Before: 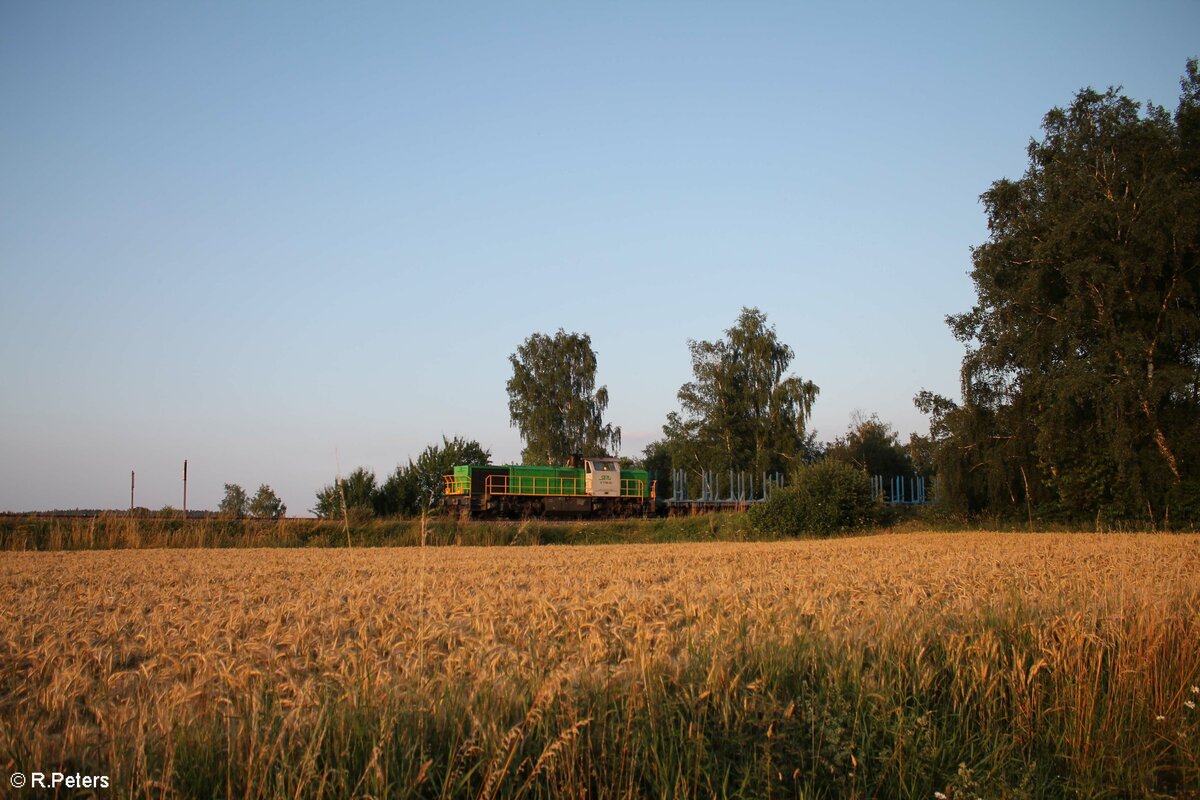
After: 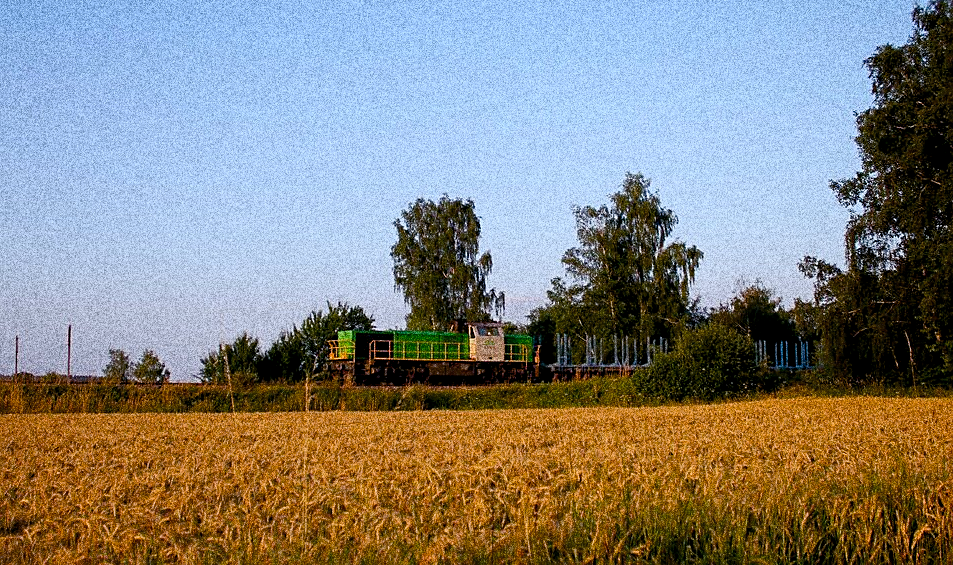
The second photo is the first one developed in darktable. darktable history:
white balance: red 0.948, green 1.02, blue 1.176
color balance rgb: shadows lift › chroma 3%, shadows lift › hue 280.8°, power › hue 330°, highlights gain › chroma 3%, highlights gain › hue 75.6°, global offset › luminance -1%, perceptual saturation grading › global saturation 20%, perceptual saturation grading › highlights -25%, perceptual saturation grading › shadows 50%, global vibrance 20%
sharpen: amount 0.478
grain: coarseness 30.02 ISO, strength 100%
crop: left 9.712%, top 16.928%, right 10.845%, bottom 12.332%
